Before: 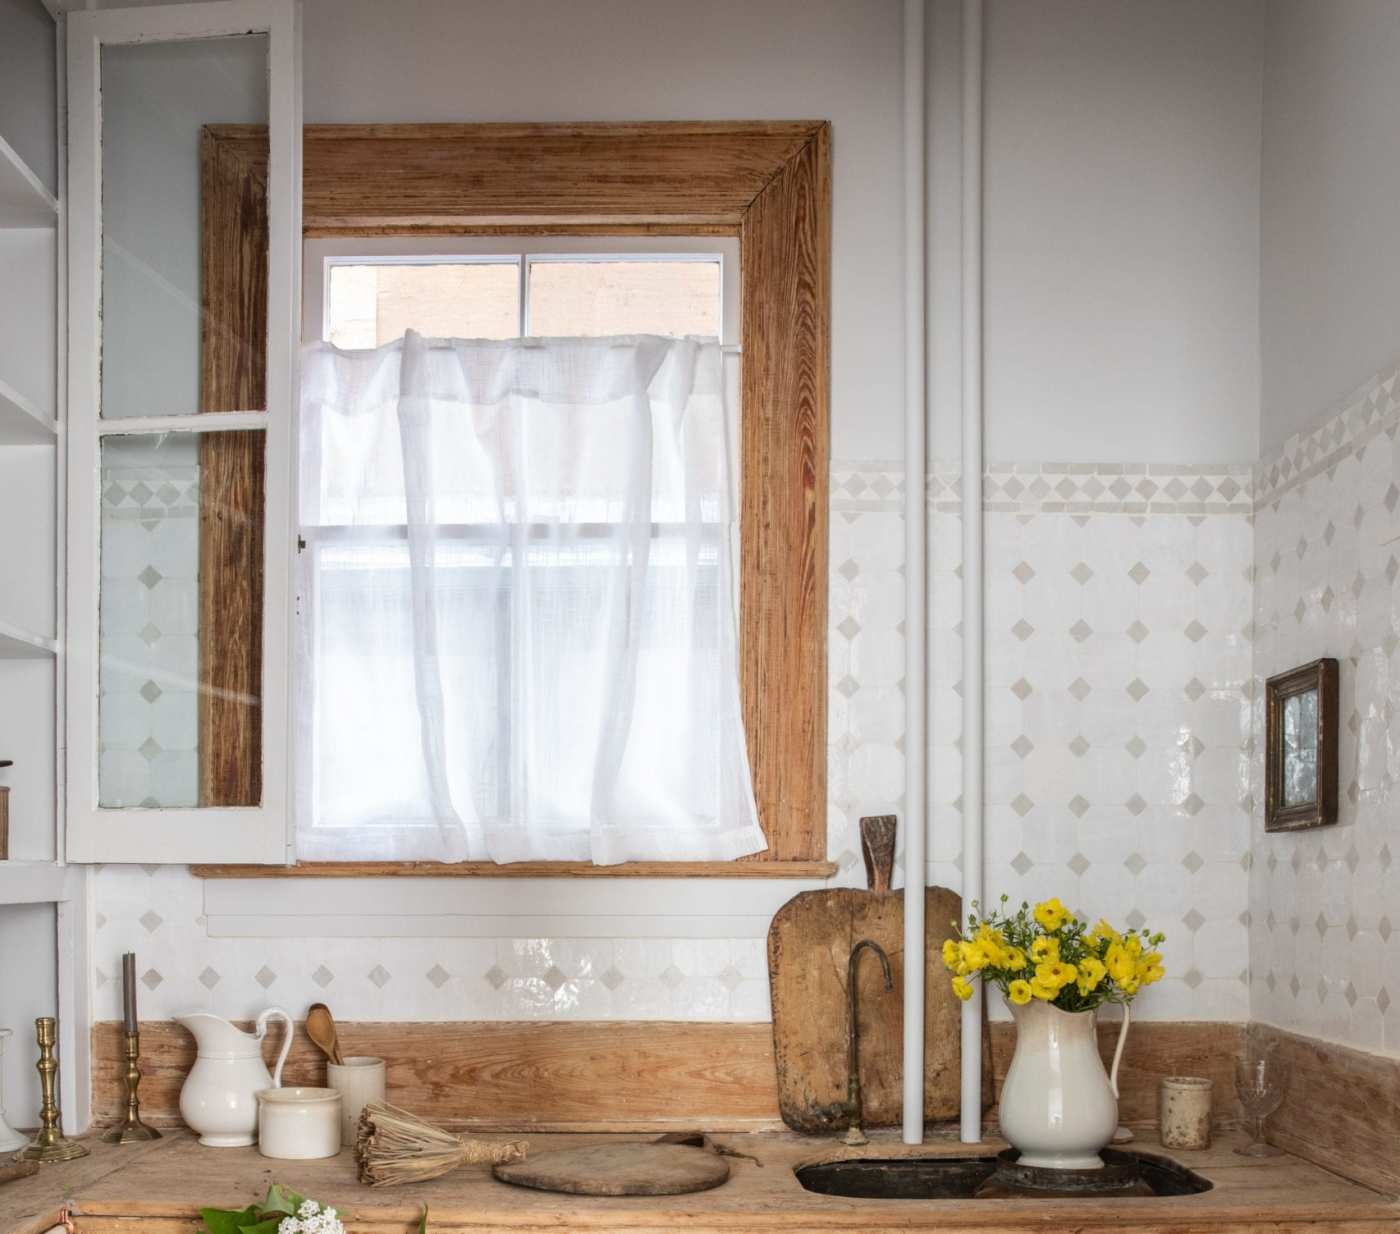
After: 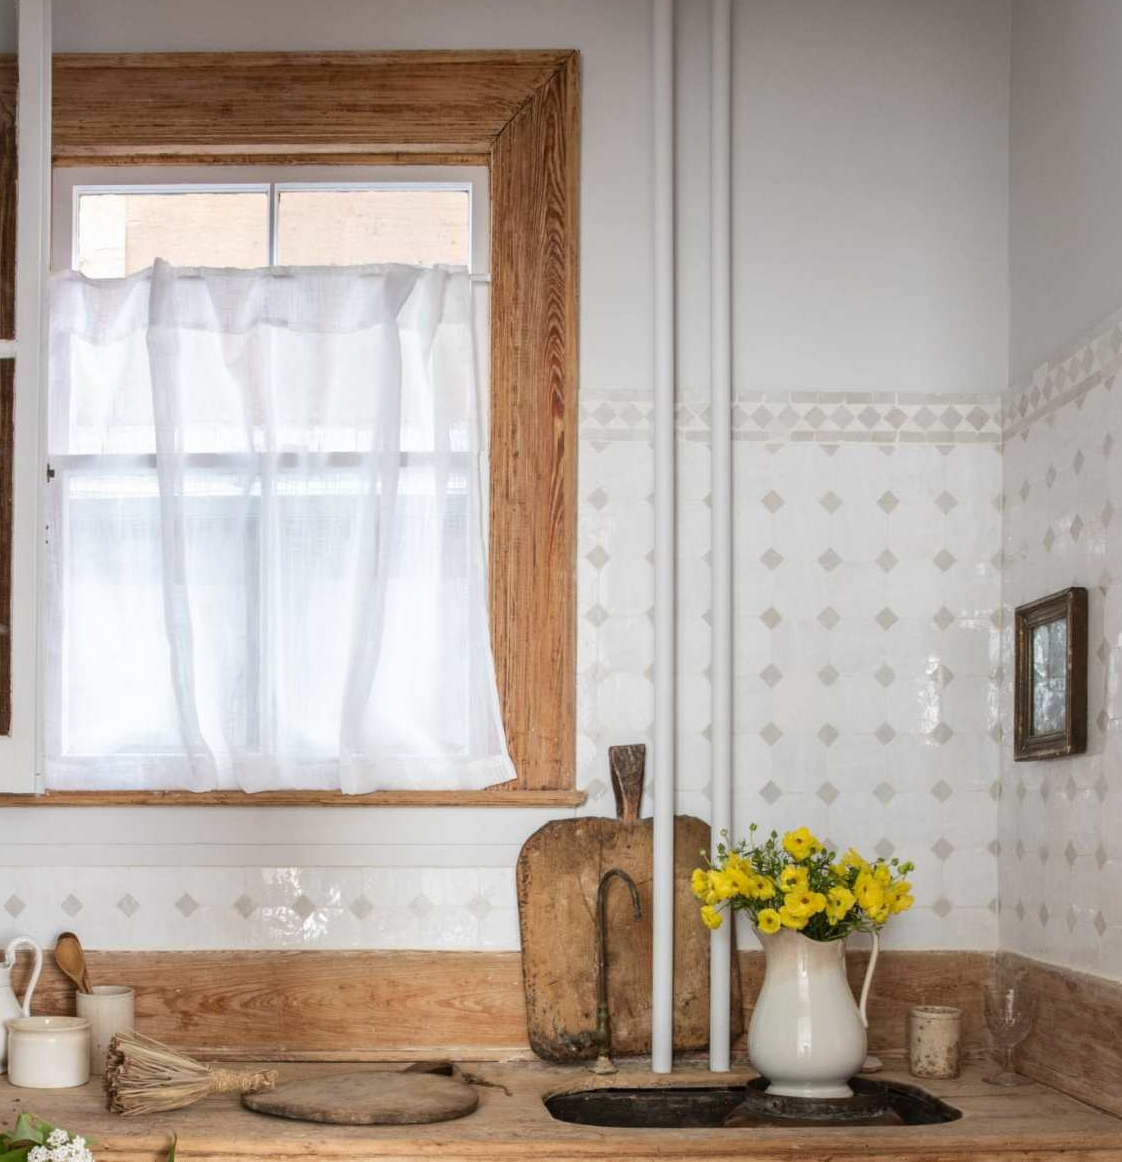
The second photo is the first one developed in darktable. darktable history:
crop and rotate: left 18.041%, top 5.797%, right 1.76%
